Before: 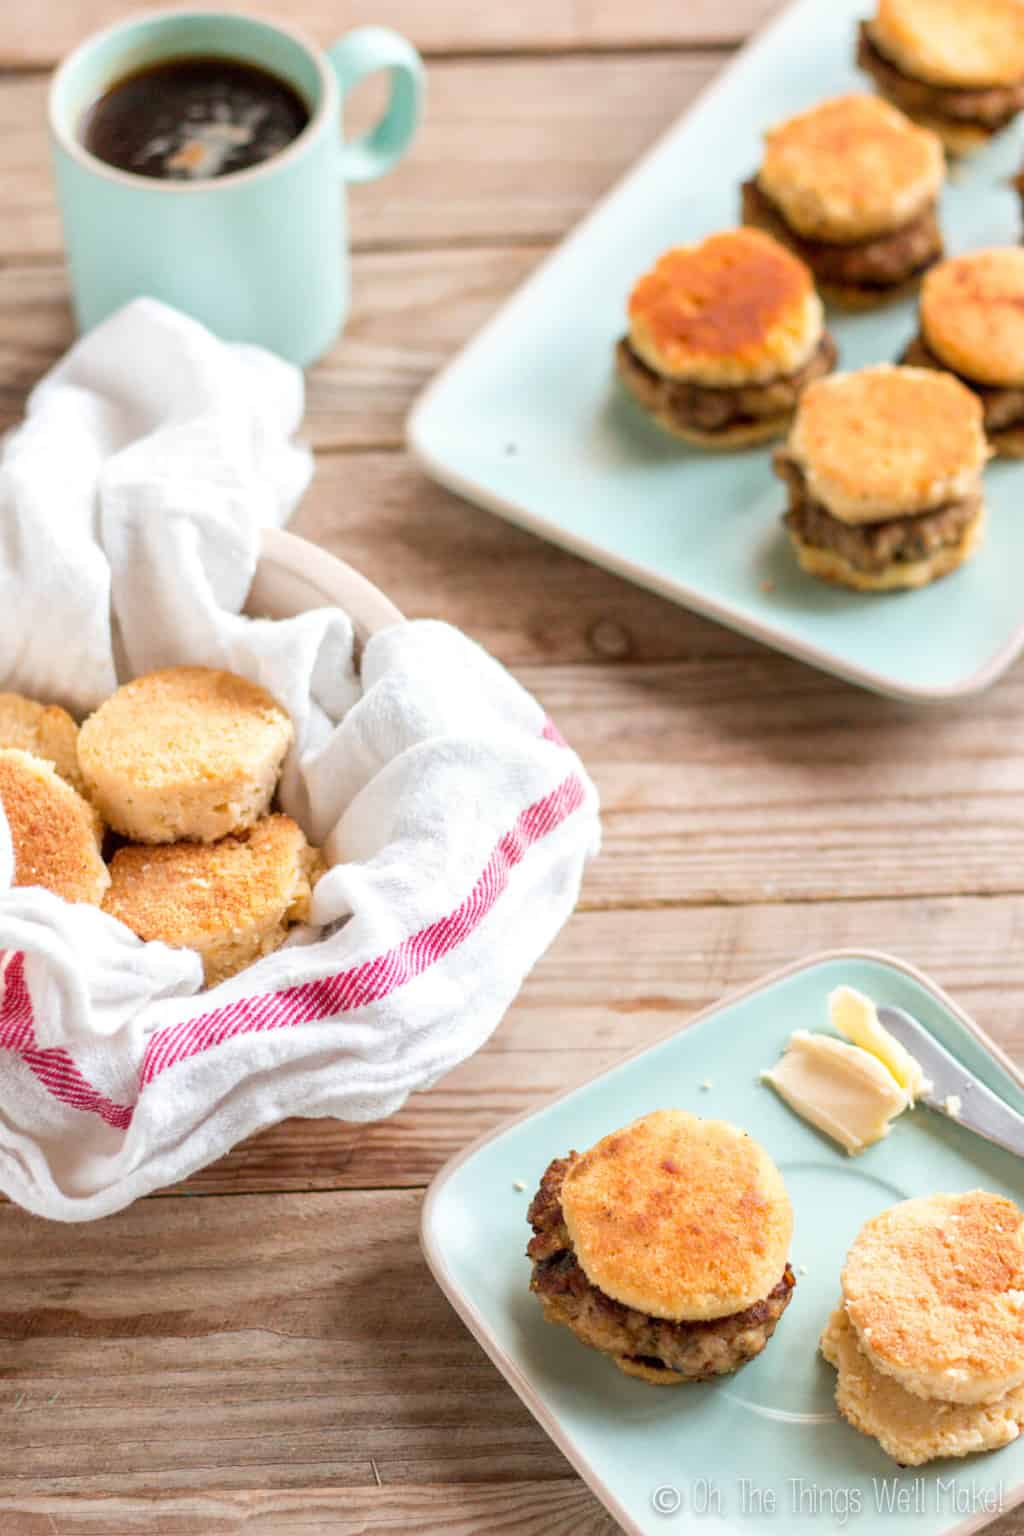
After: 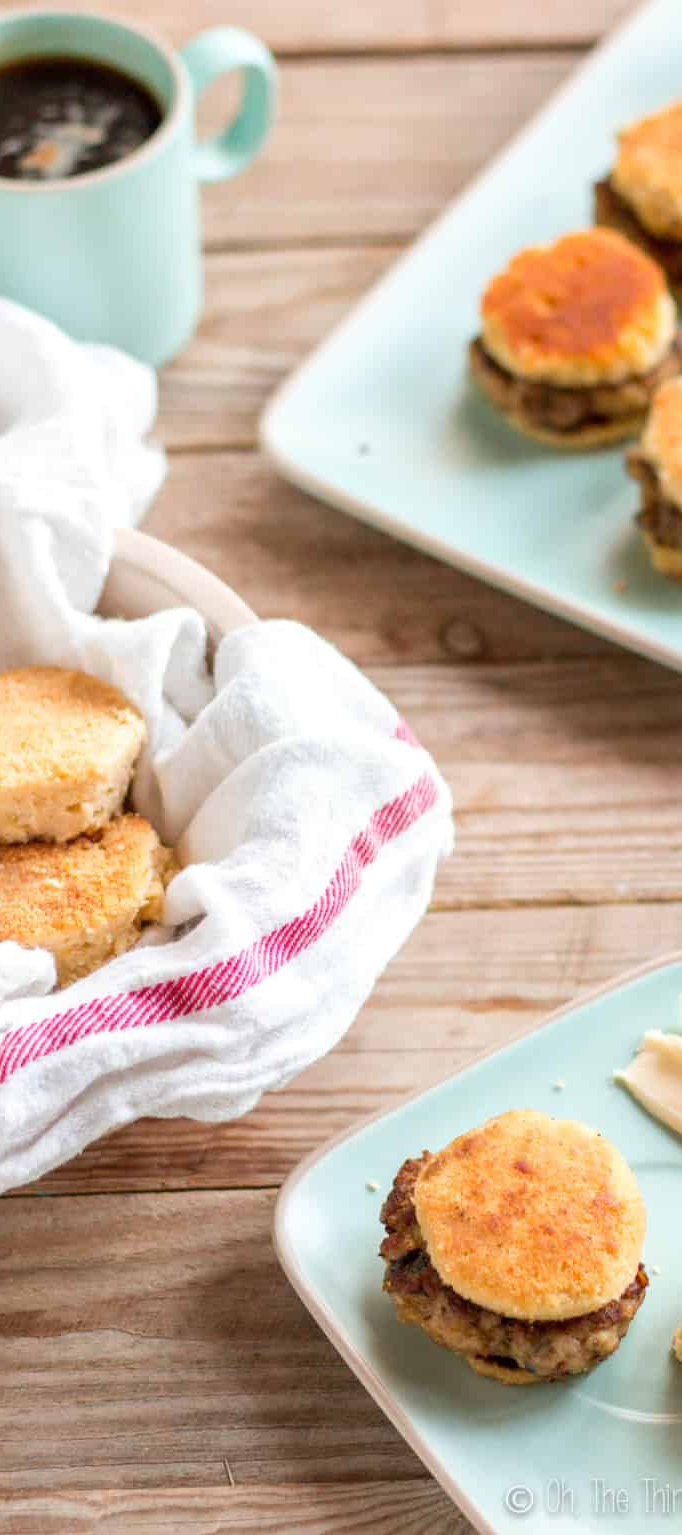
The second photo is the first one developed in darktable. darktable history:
crop and rotate: left 14.397%, right 18.94%
